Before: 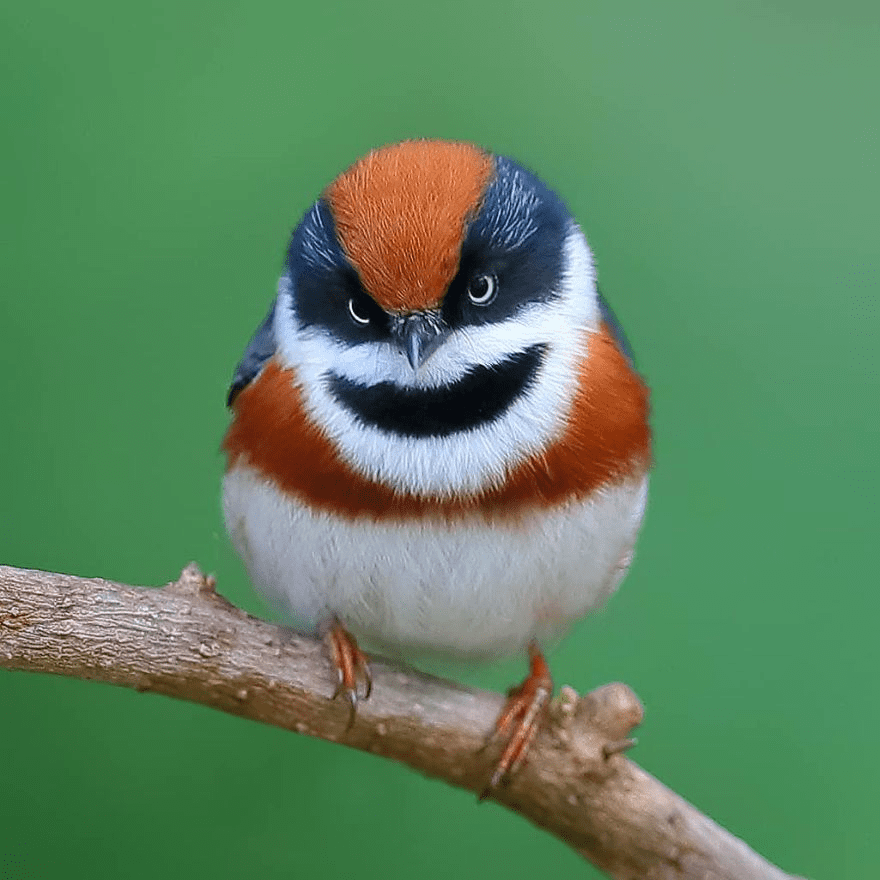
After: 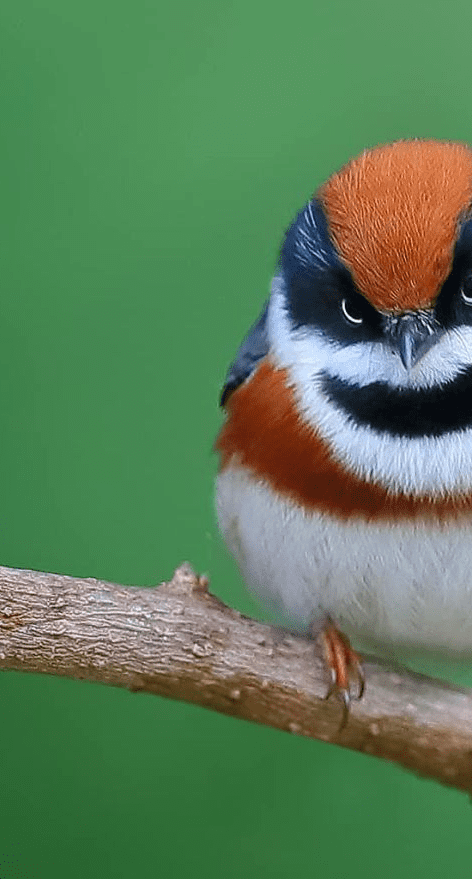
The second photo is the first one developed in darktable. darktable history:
crop: left 0.859%, right 45.459%, bottom 0.086%
